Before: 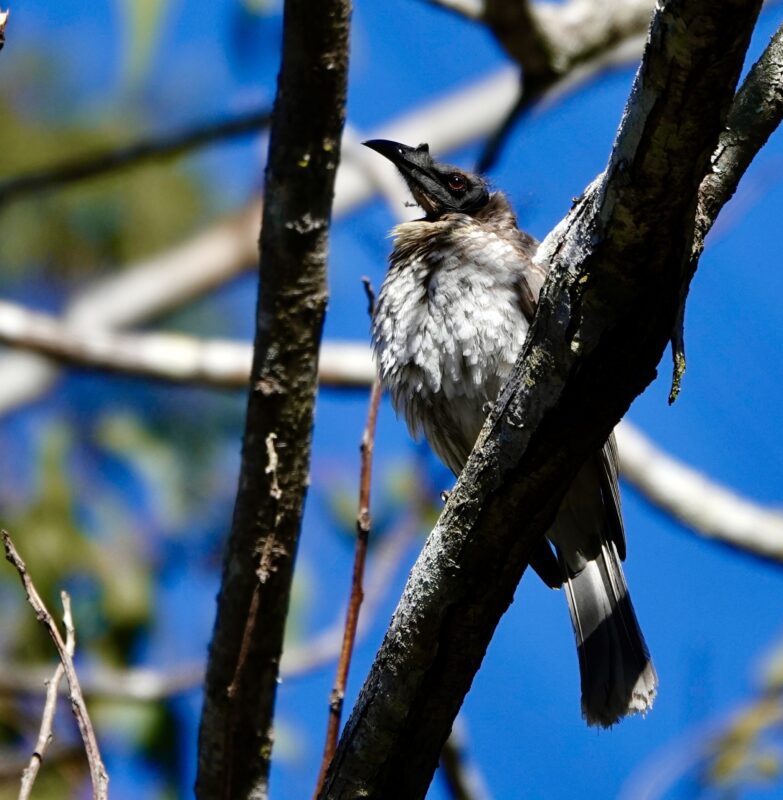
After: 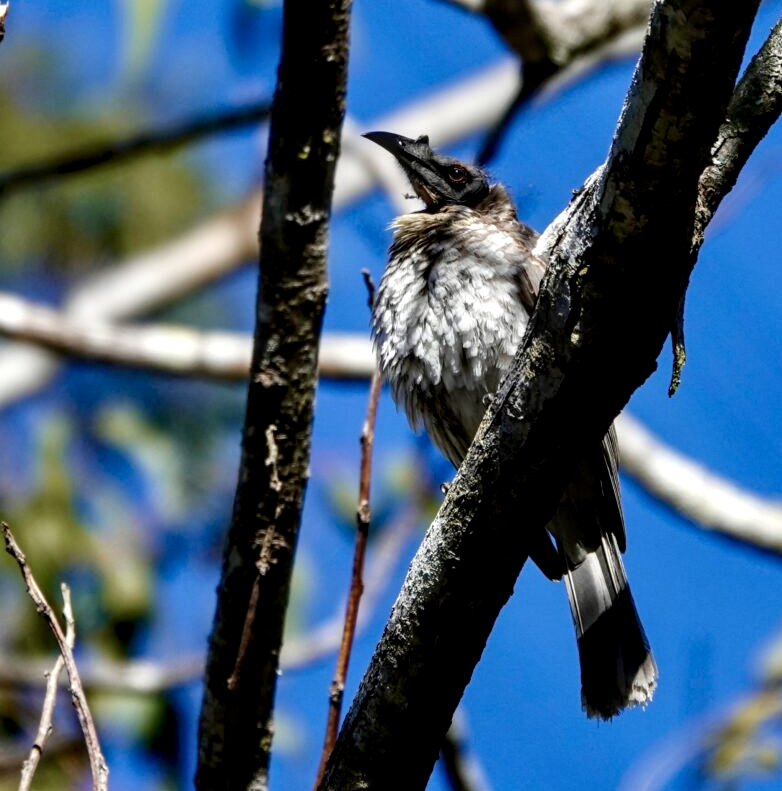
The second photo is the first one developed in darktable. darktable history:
crop: top 1.049%, right 0.001%
local contrast: detail 142%
